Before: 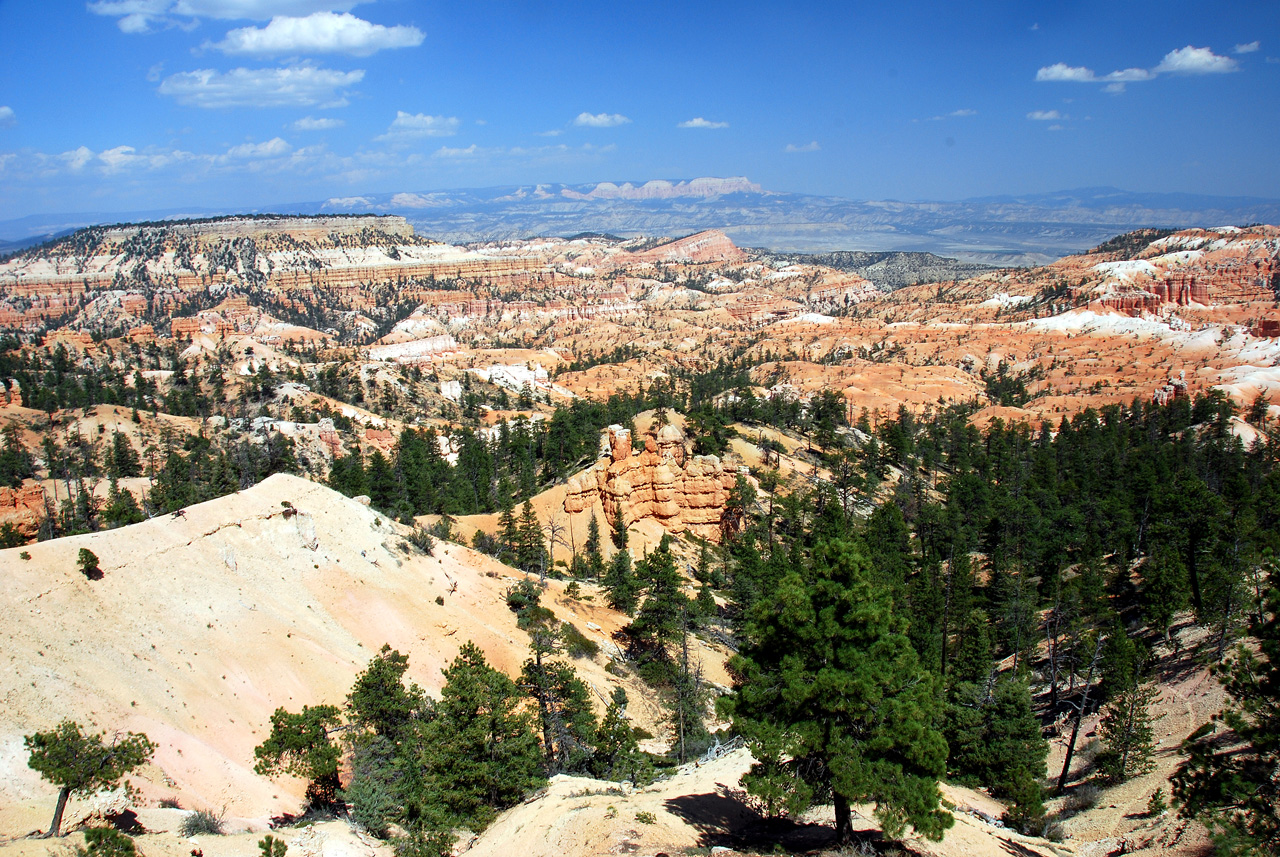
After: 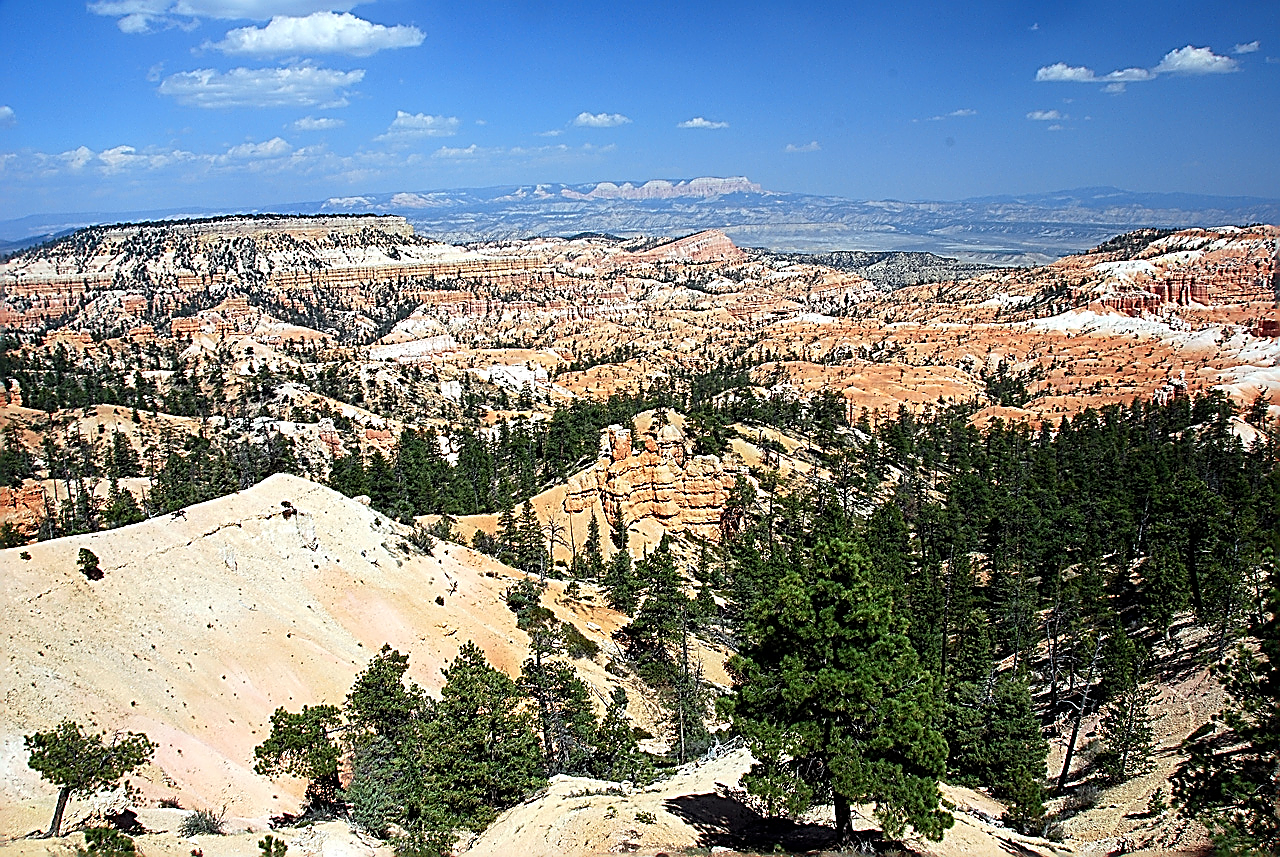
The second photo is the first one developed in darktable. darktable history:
sharpen: amount 1.997
